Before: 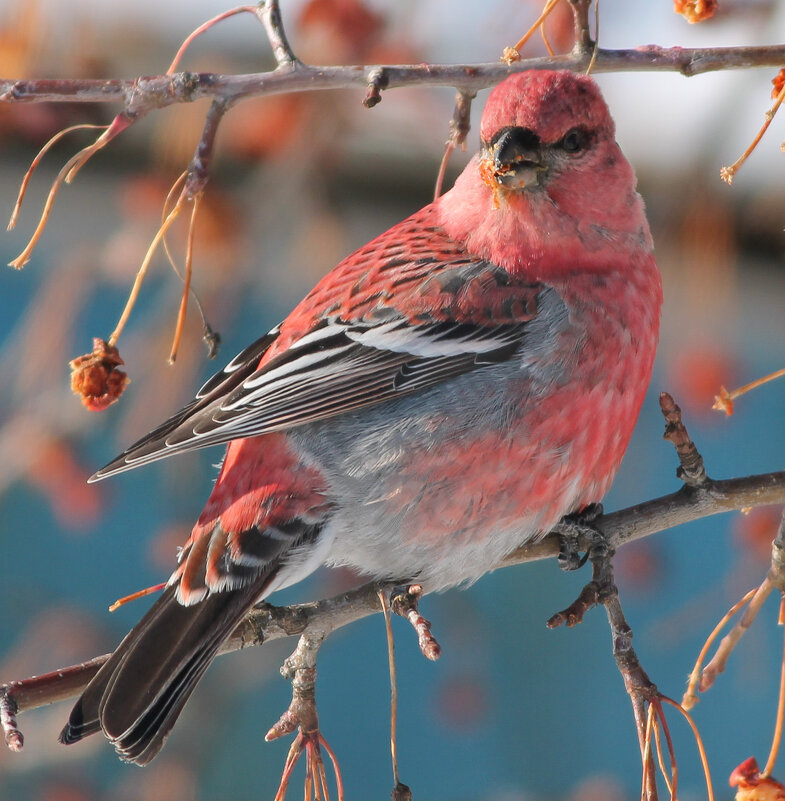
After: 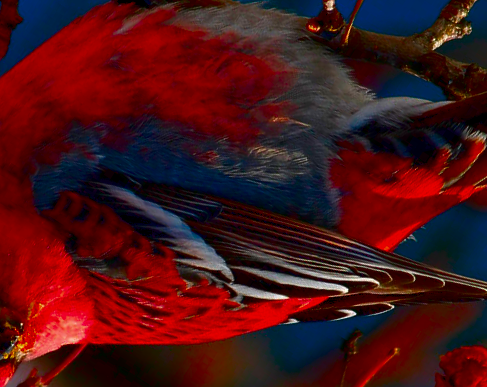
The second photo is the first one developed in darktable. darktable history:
exposure: black level correction 0.013, compensate exposure bias true, compensate highlight preservation false
color balance rgb: linear chroma grading › global chroma 14.815%, perceptual saturation grading › global saturation 29.457%, global vibrance 19.424%
crop and rotate: angle 147.28°, left 9.122%, top 15.593%, right 4.454%, bottom 17.008%
contrast brightness saturation: brightness -0.984, saturation 0.981
